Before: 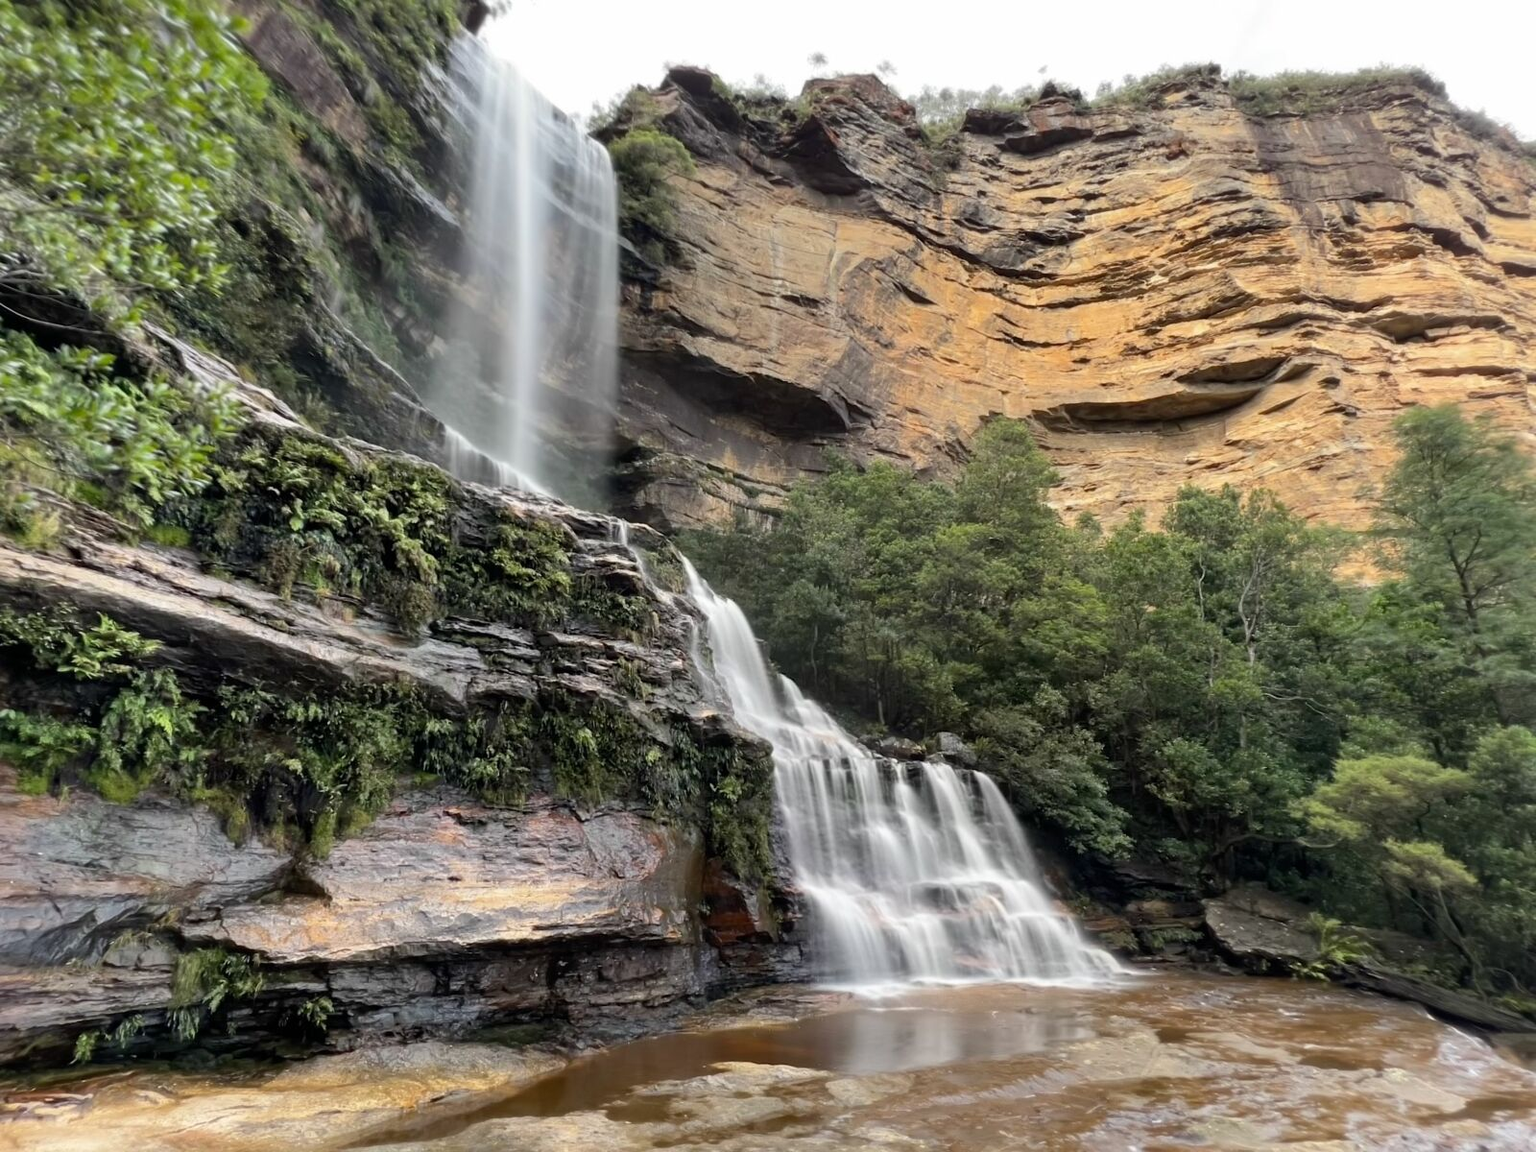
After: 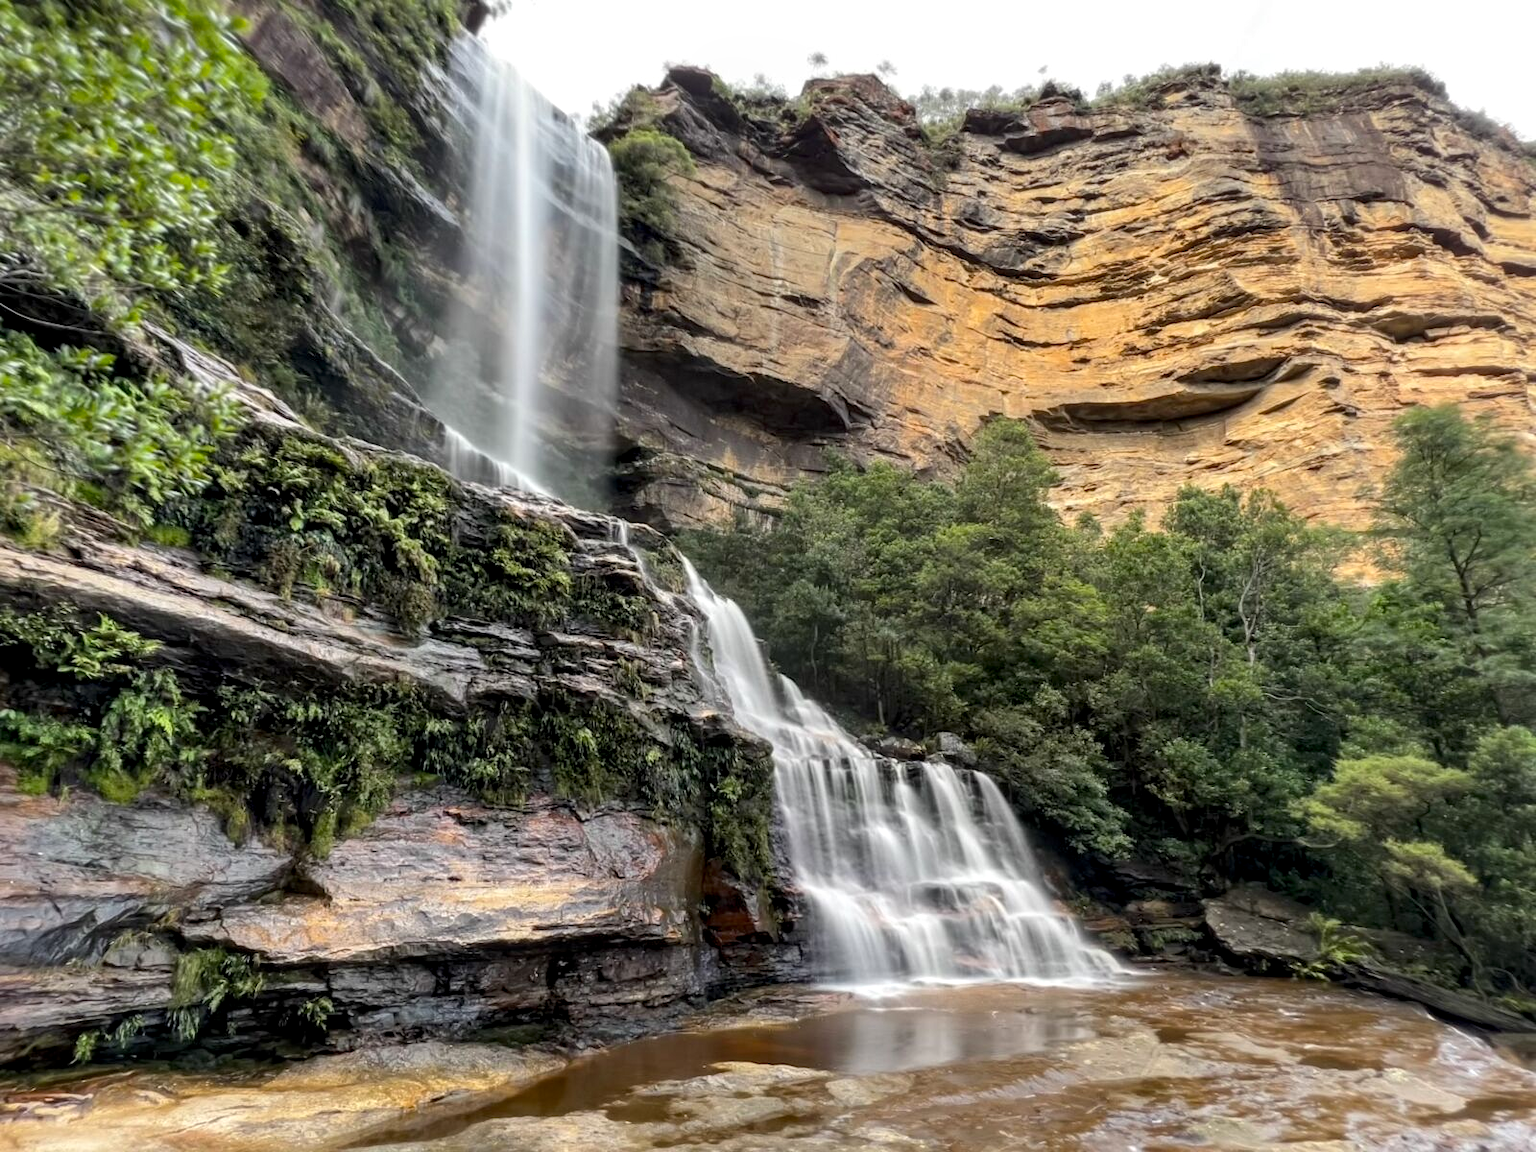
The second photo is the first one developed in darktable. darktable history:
local contrast: detail 130%
color balance: output saturation 110%
